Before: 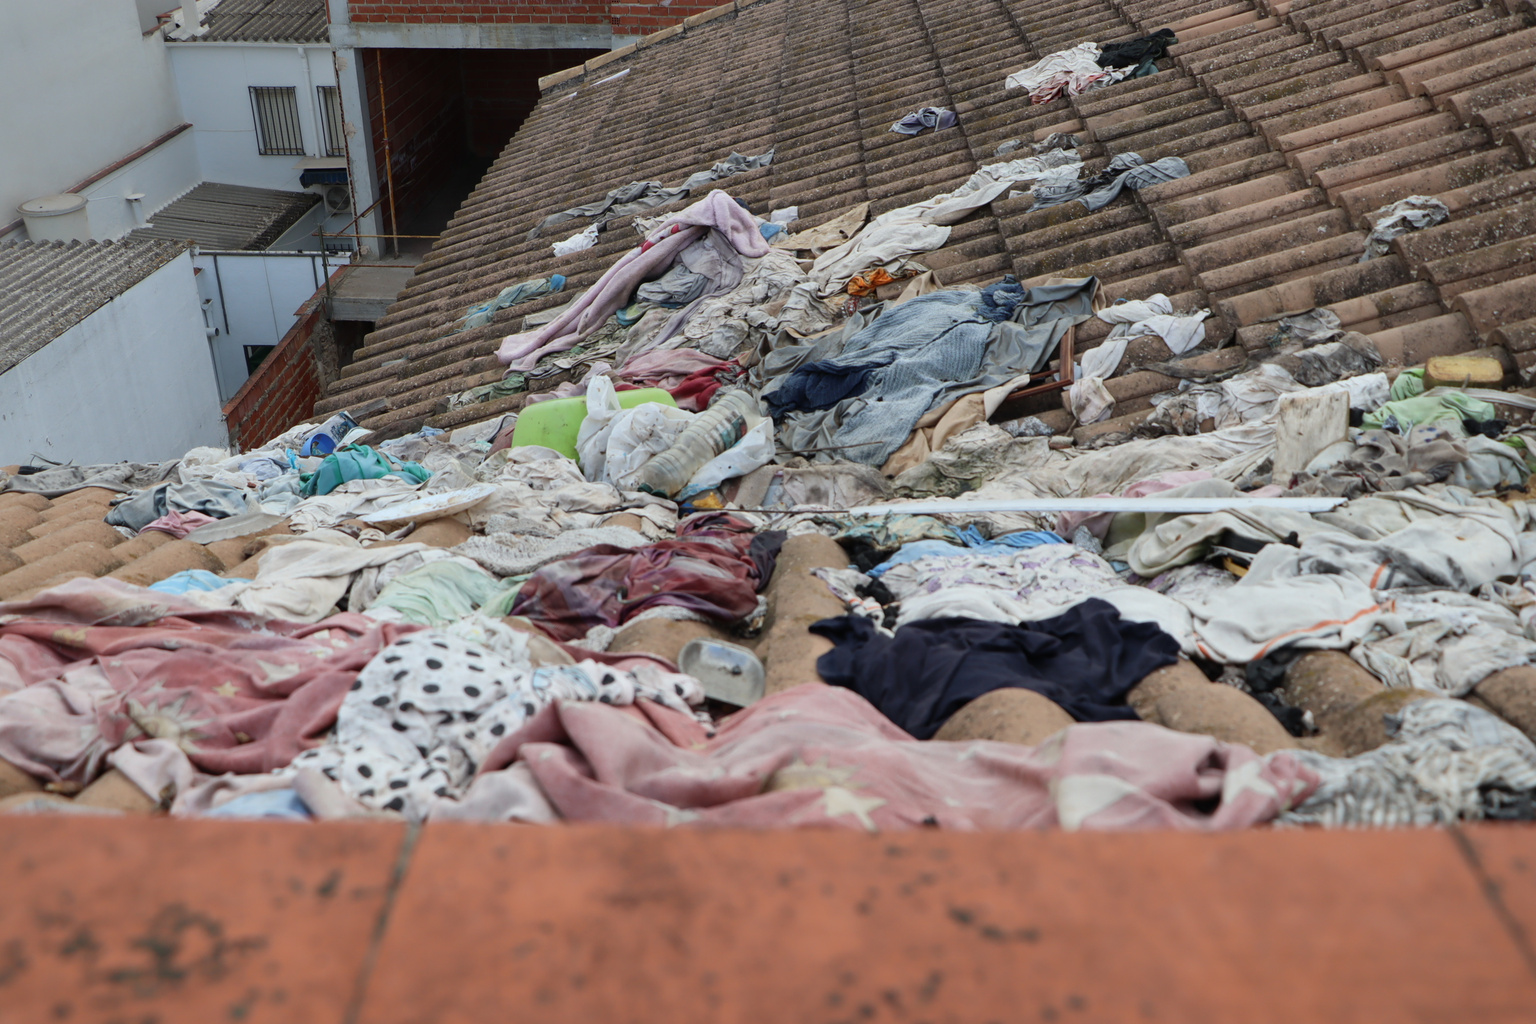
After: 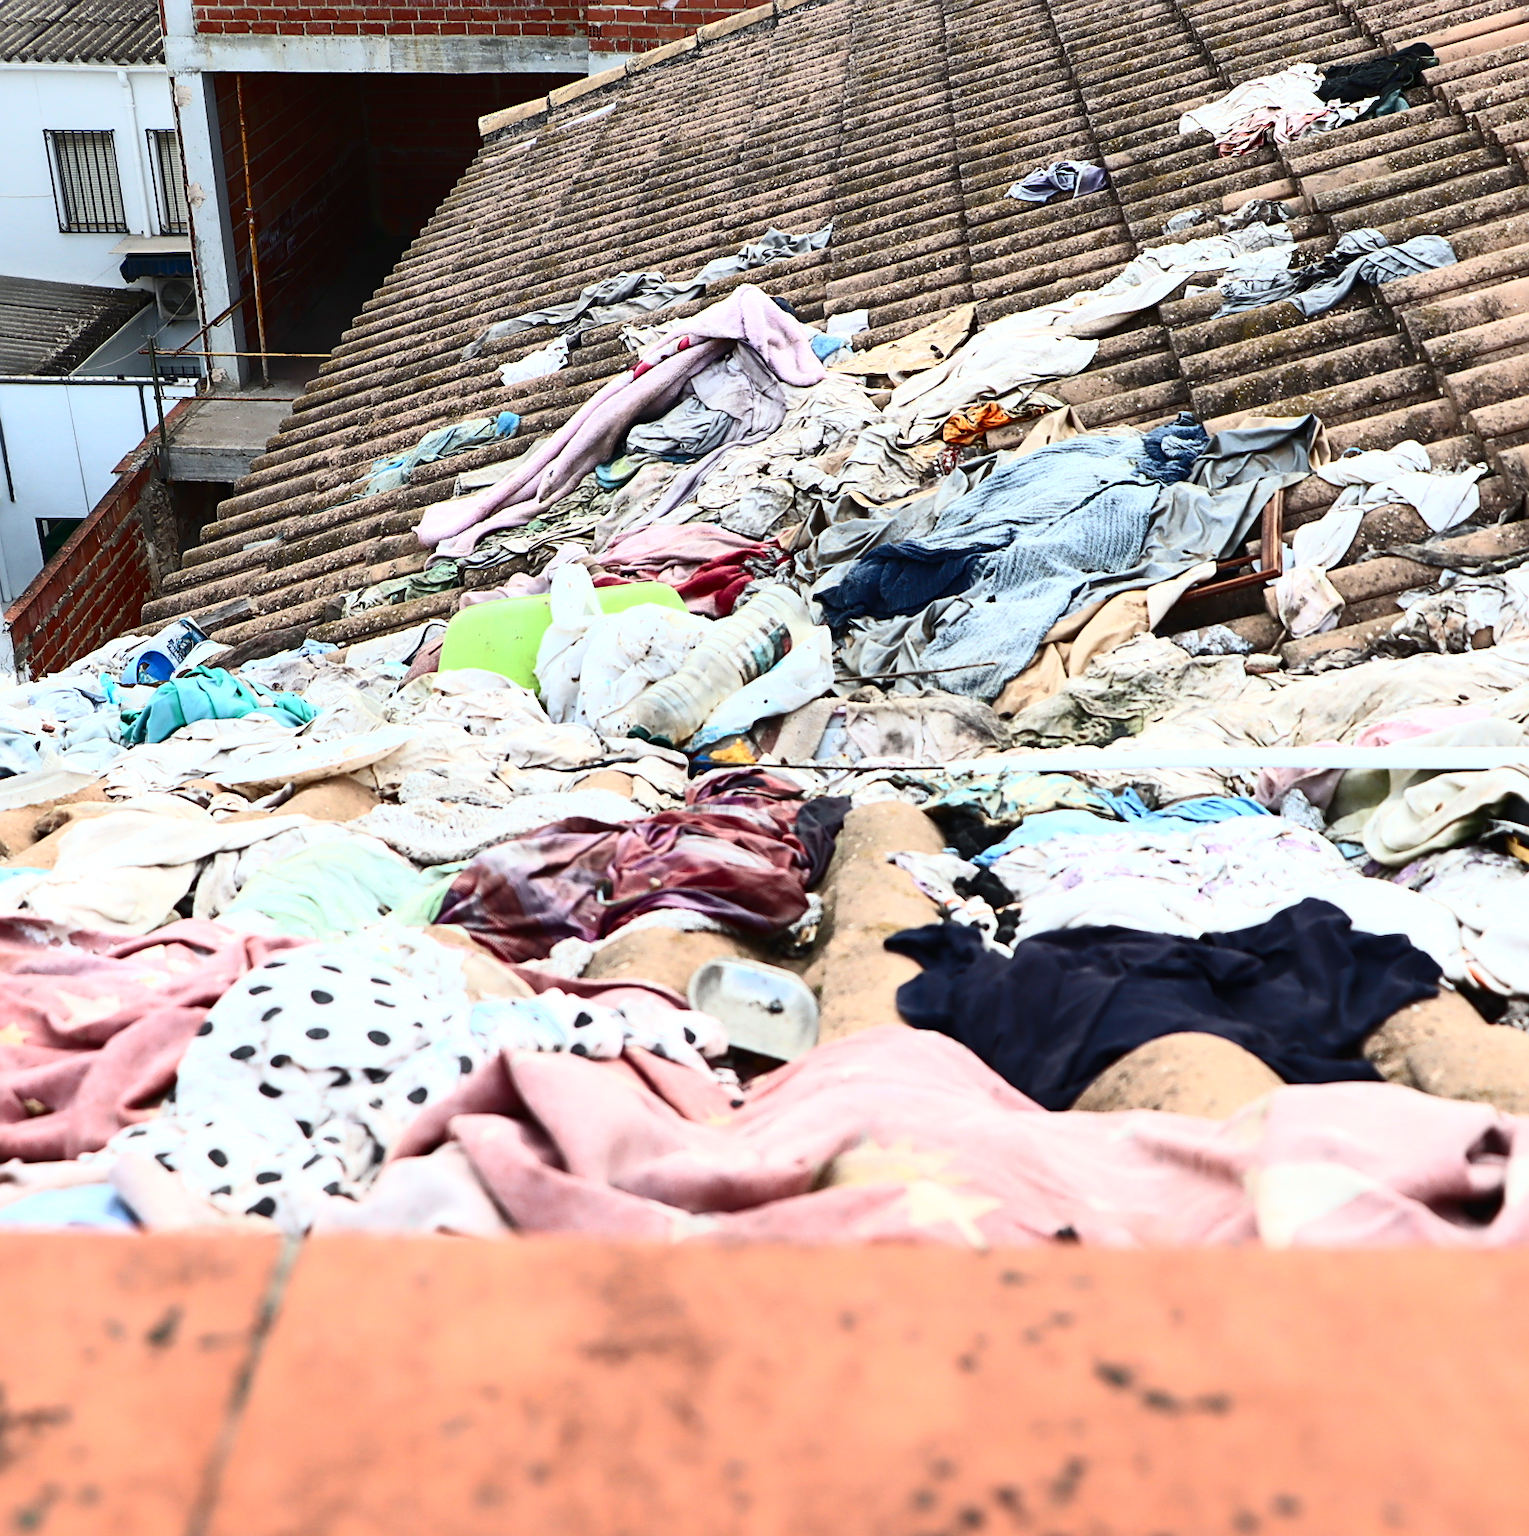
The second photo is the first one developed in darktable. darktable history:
sharpen: on, module defaults
crop and rotate: left 14.305%, right 19.33%
contrast brightness saturation: contrast 0.41, brightness 0.108, saturation 0.21
exposure: black level correction 0, exposure 0.69 EV, compensate highlight preservation false
